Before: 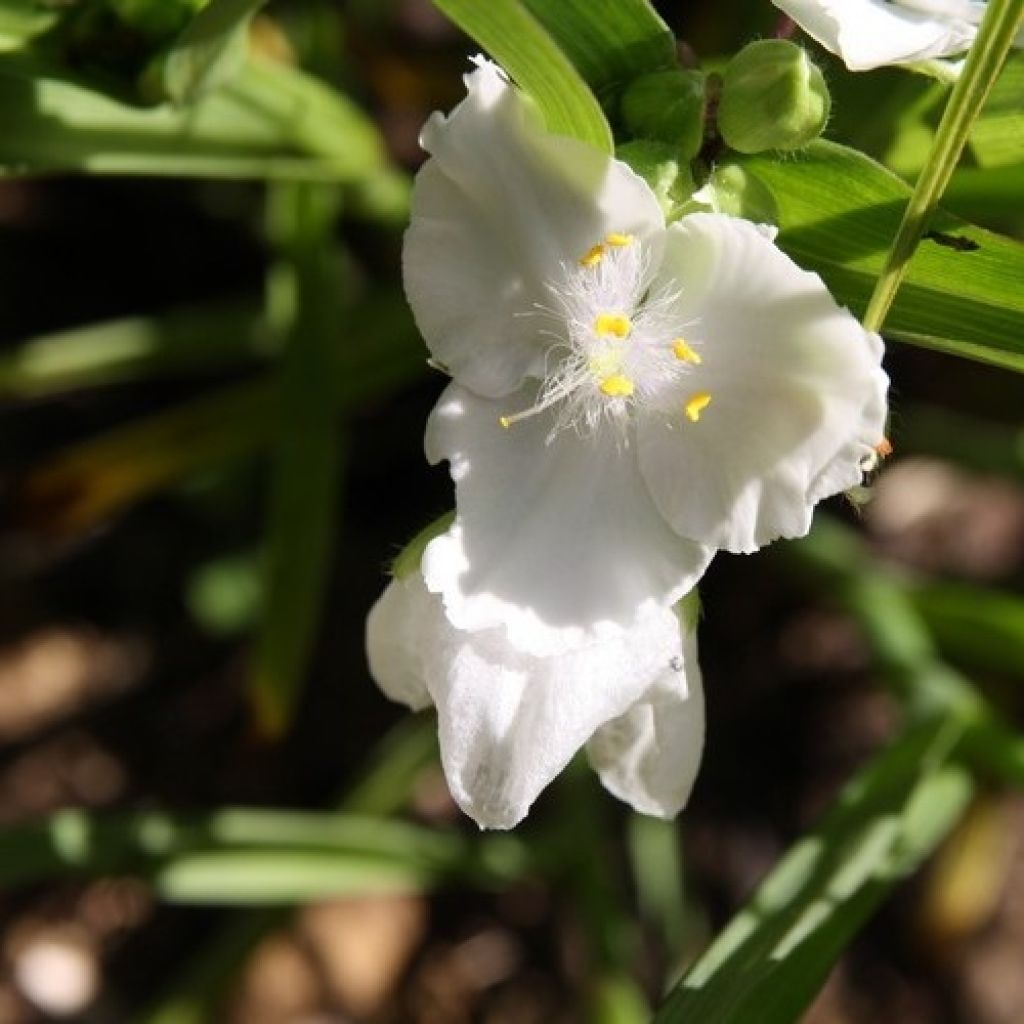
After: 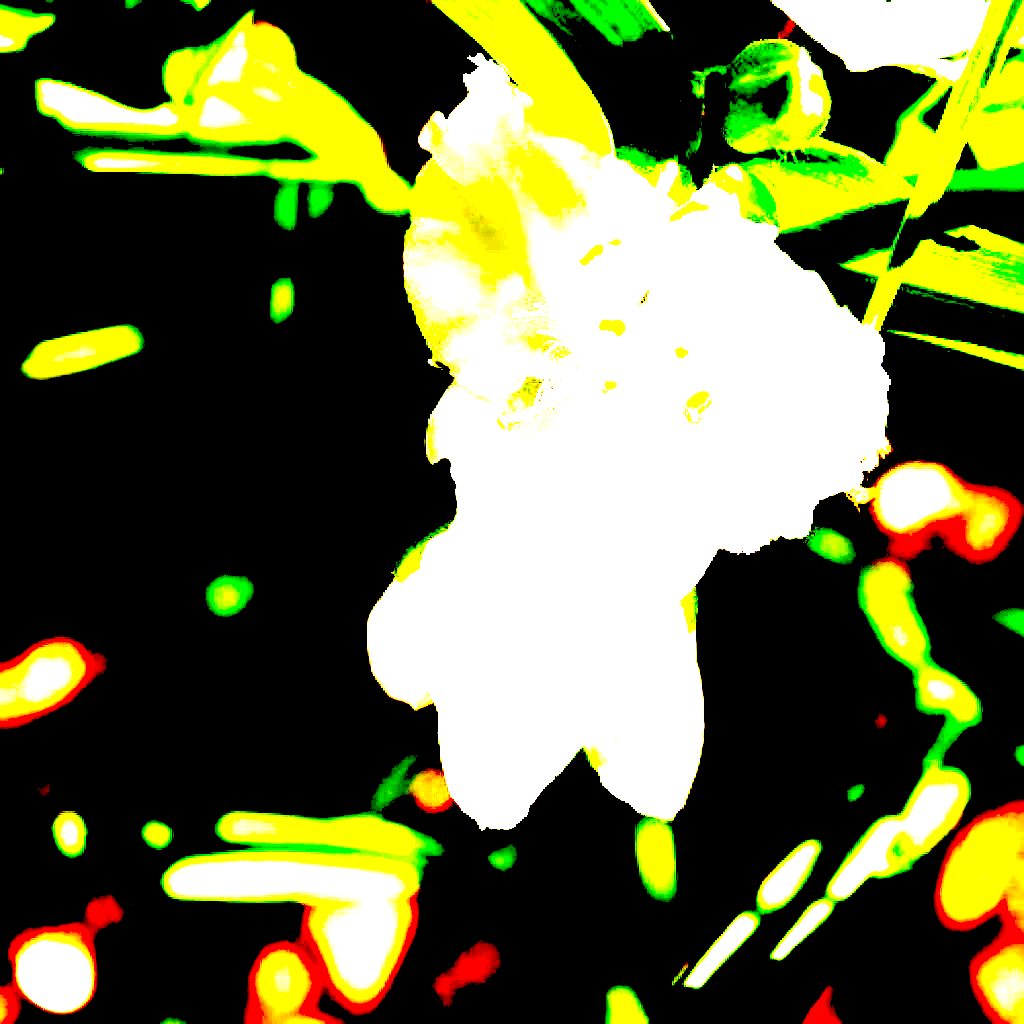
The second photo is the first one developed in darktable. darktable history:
exposure: black level correction 0.098, exposure 2.936 EV, compensate highlight preservation false
